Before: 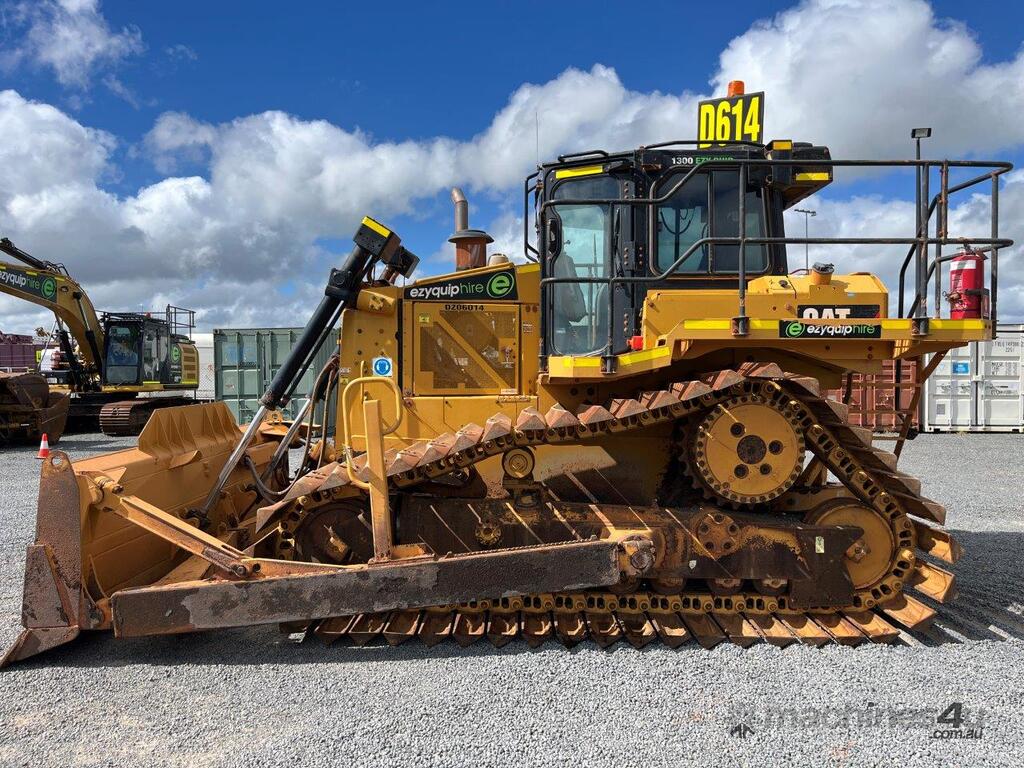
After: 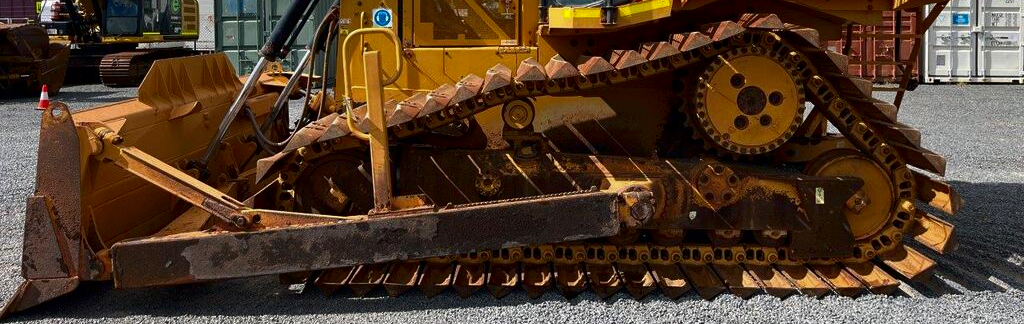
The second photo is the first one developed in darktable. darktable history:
exposure: compensate highlight preservation false
contrast brightness saturation: brightness -0.2, saturation 0.08
crop: top 45.551%, bottom 12.262%
